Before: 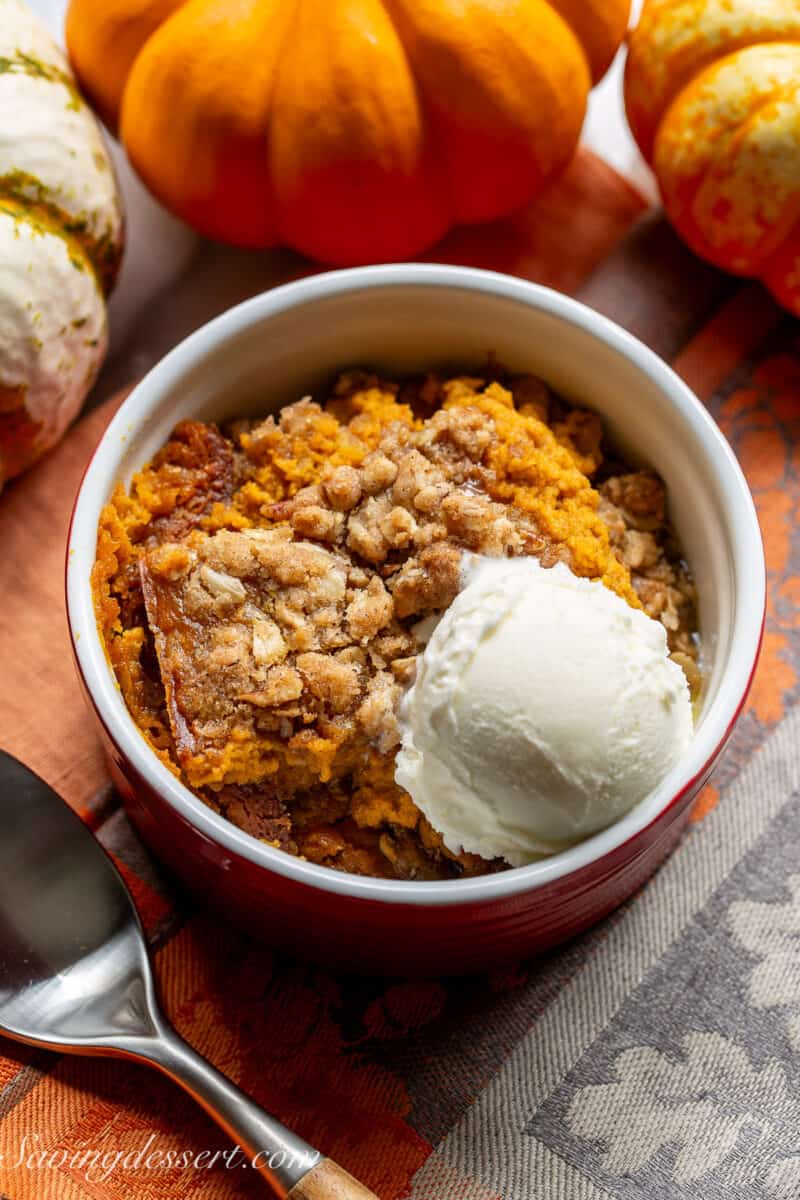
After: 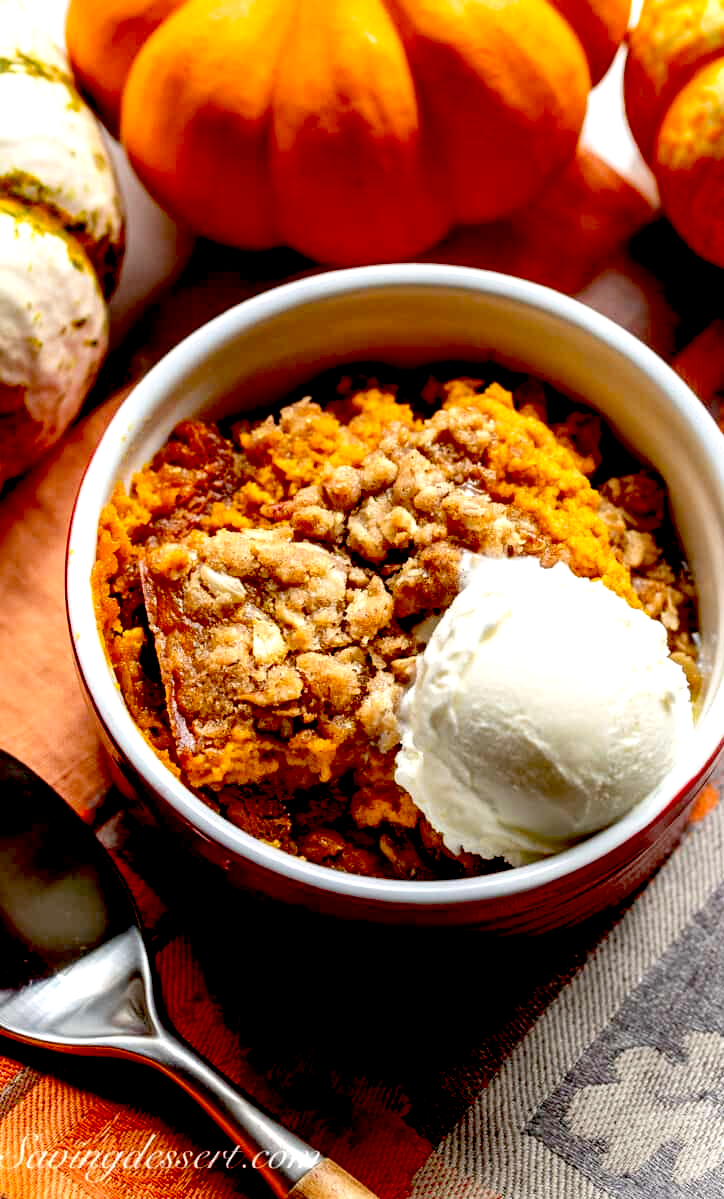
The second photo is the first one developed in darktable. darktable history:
exposure: black level correction 0.04, exposure 0.499 EV, compensate highlight preservation false
crop: right 9.495%, bottom 0.031%
